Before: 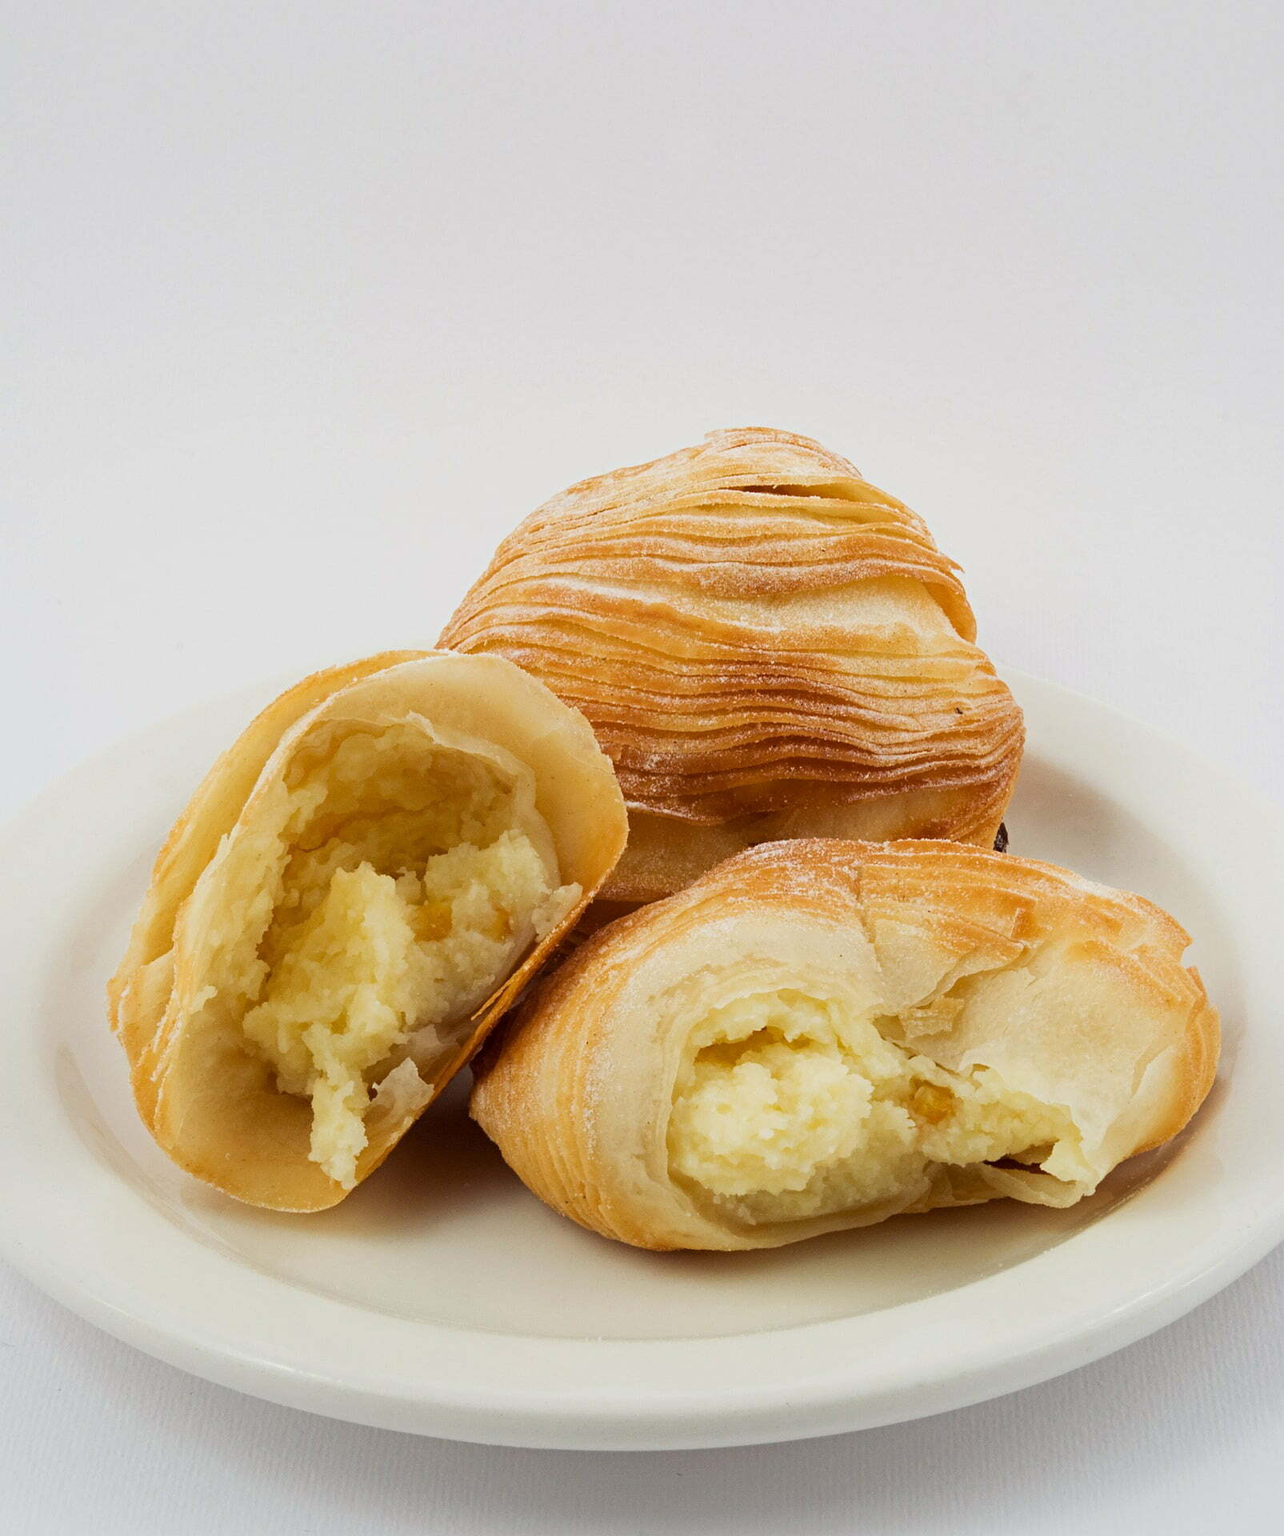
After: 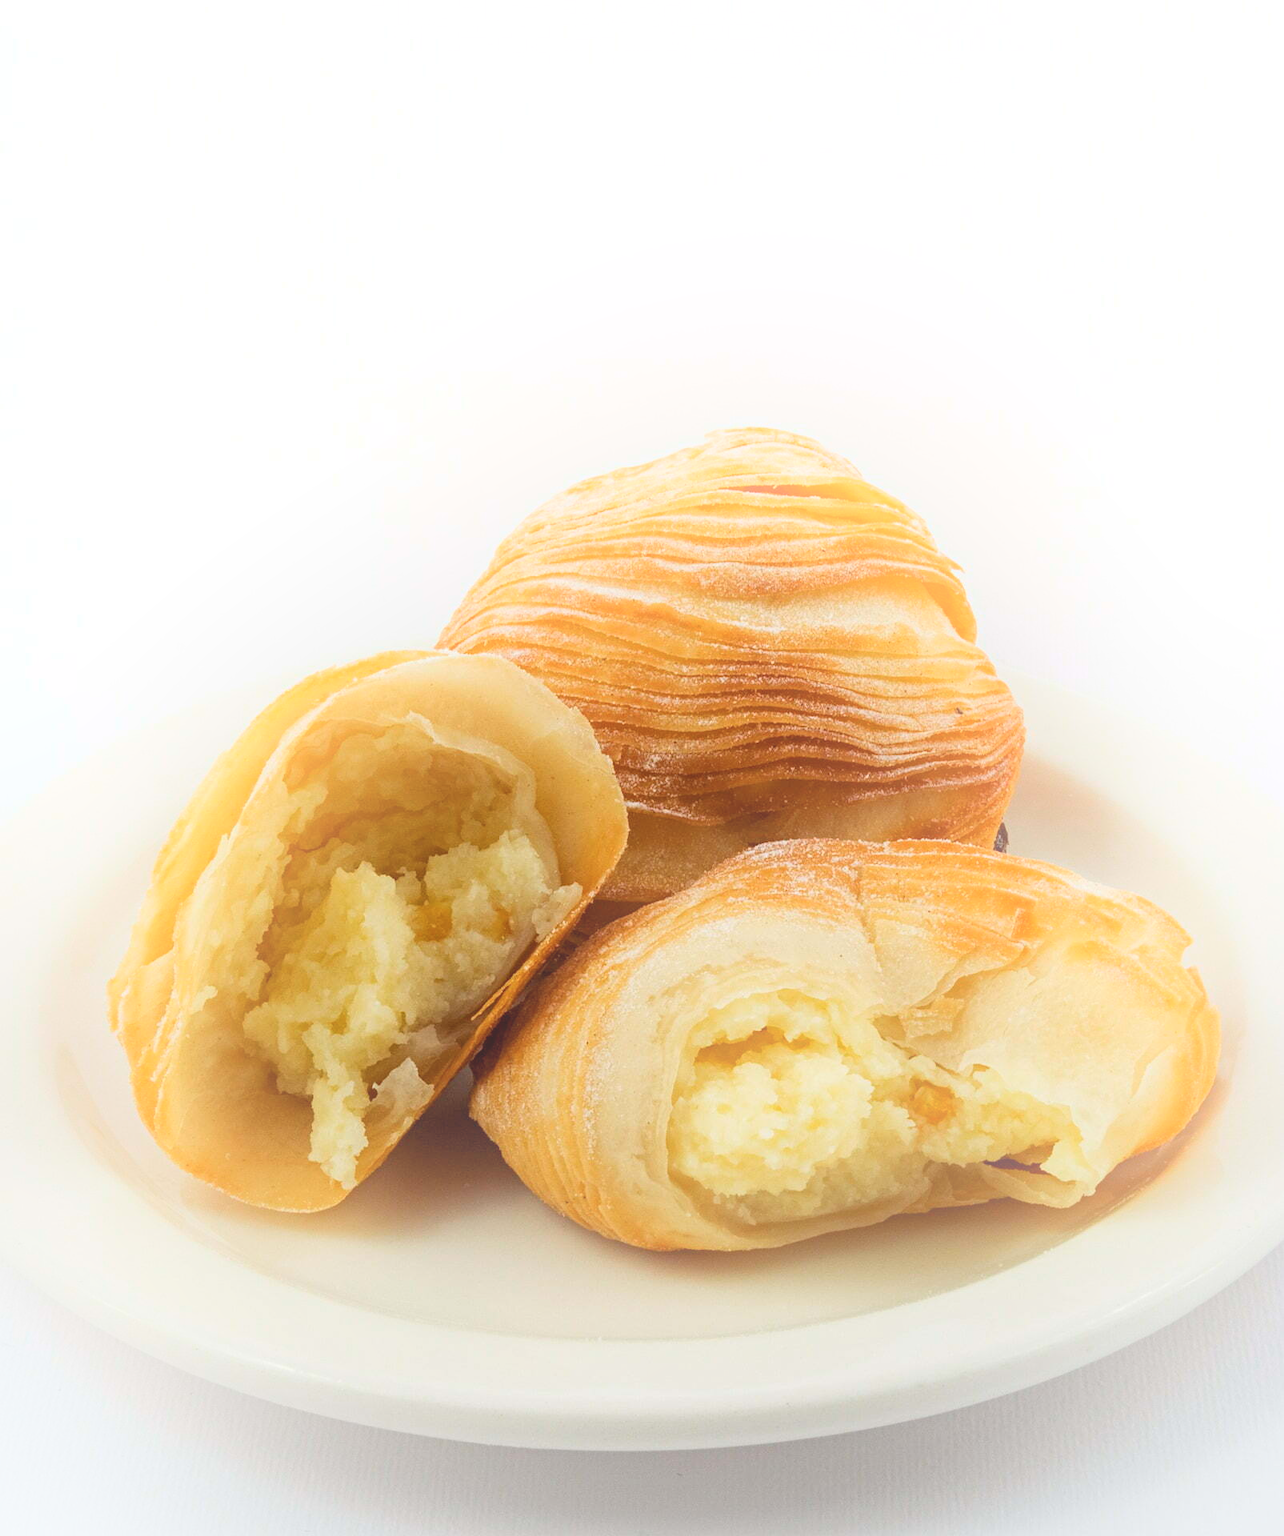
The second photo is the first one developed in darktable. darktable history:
tone equalizer: on, module defaults
bloom: size 40%
local contrast: on, module defaults
